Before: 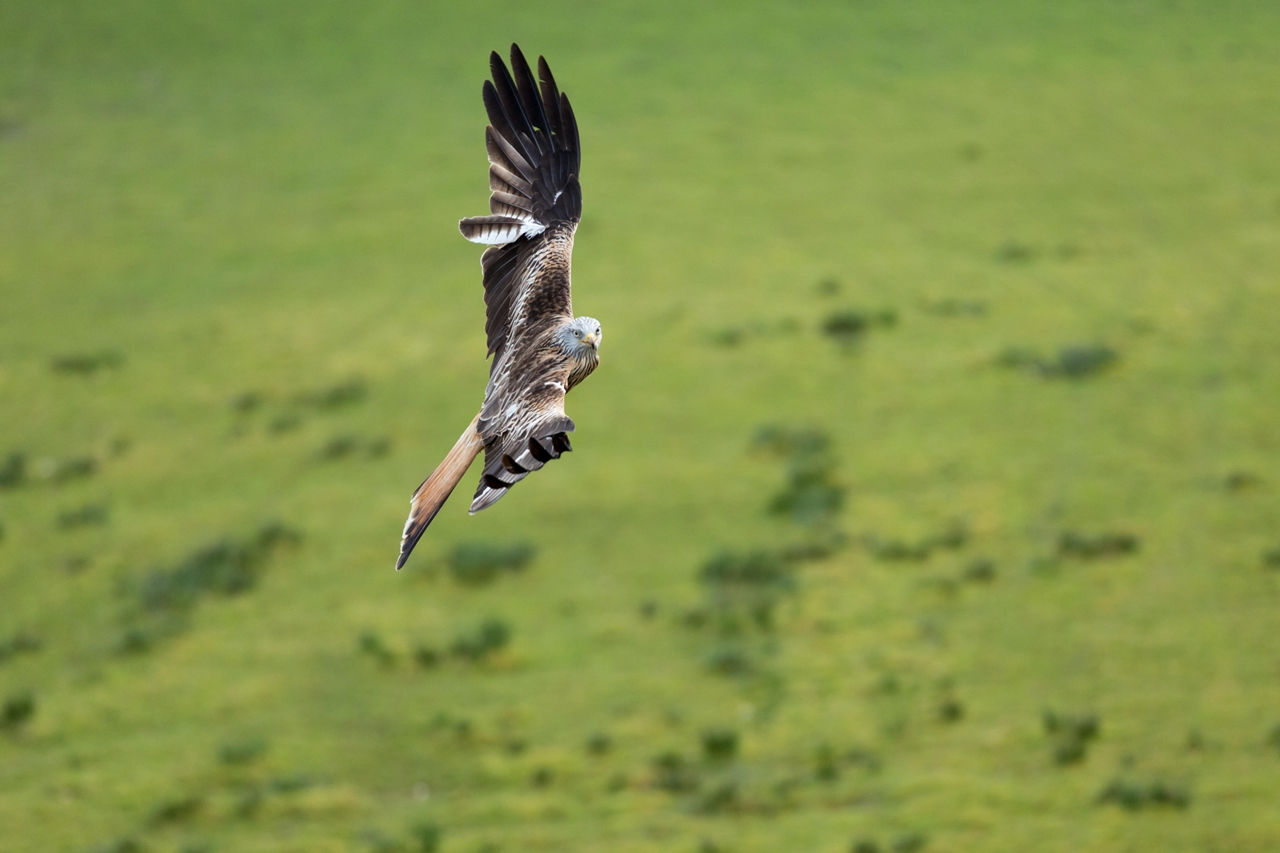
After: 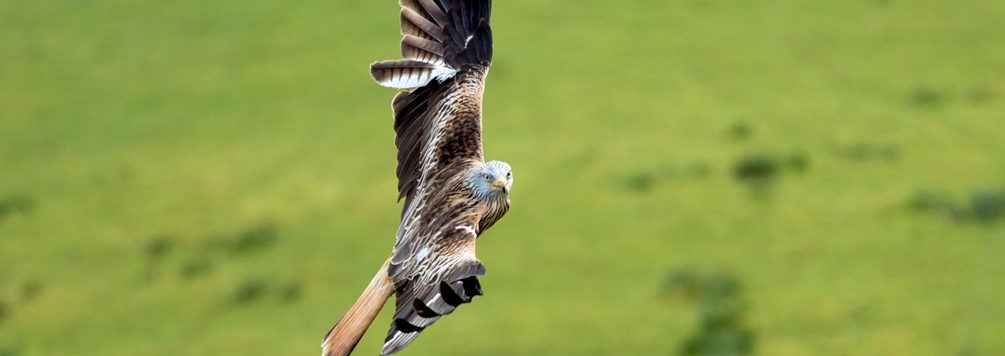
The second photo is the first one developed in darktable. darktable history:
crop: left 6.973%, top 18.377%, right 14.481%, bottom 39.777%
exposure: black level correction 0.01, exposure 0.108 EV, compensate exposure bias true, compensate highlight preservation false
velvia: on, module defaults
